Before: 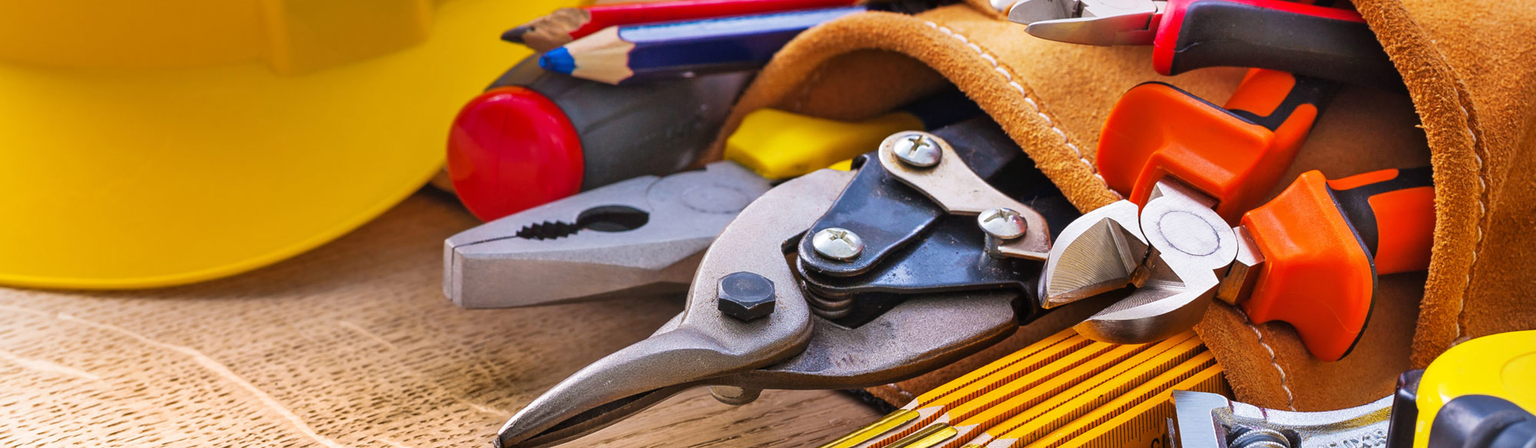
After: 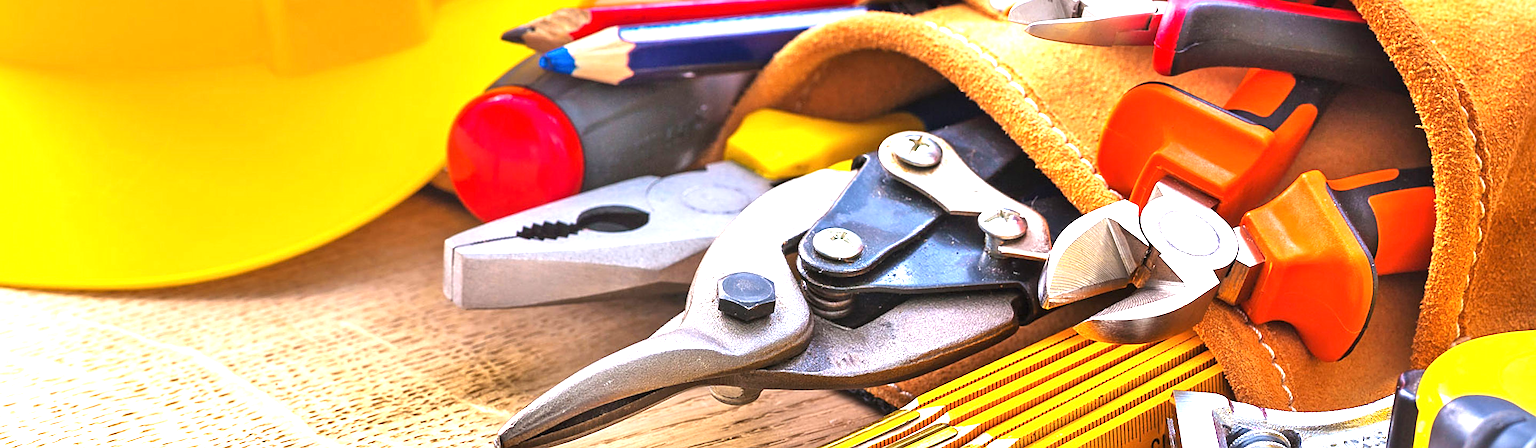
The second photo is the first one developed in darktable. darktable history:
exposure: black level correction 0, exposure 1.3 EV, compensate exposure bias true, compensate highlight preservation false
sharpen: on, module defaults
